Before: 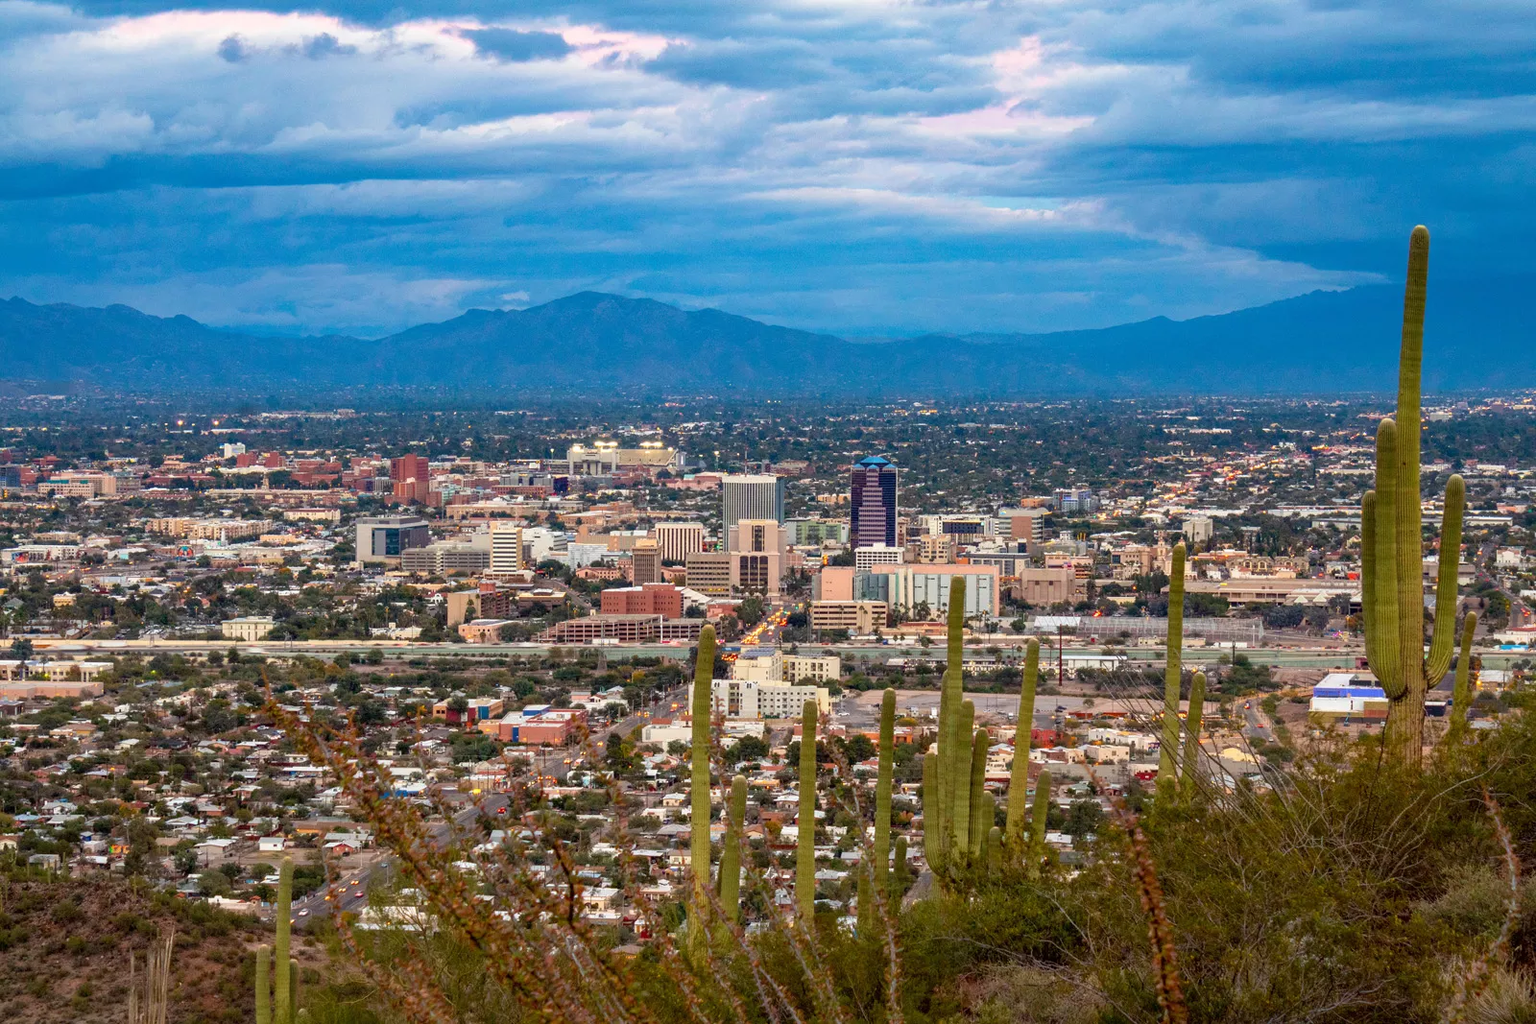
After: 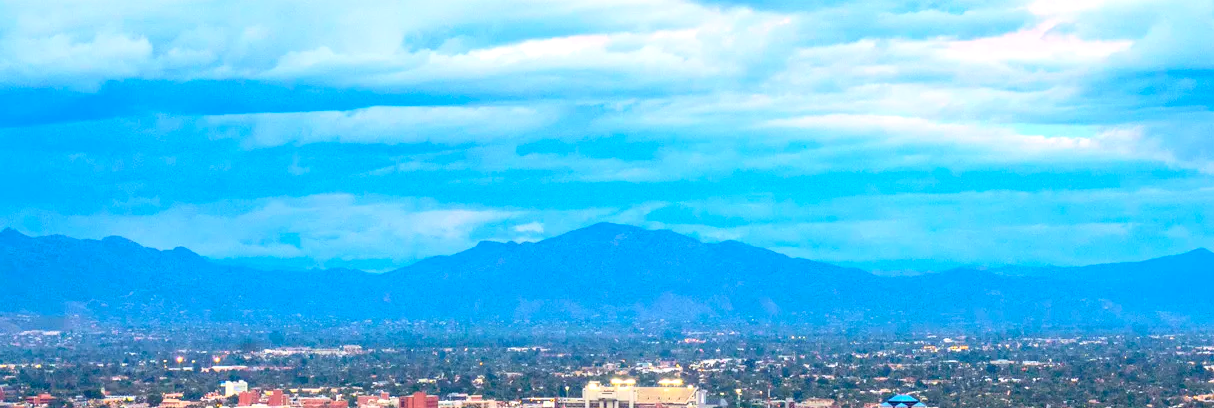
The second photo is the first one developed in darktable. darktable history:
crop: left 0.516%, top 7.647%, right 23.554%, bottom 54.023%
exposure: black level correction 0.001, exposure 0.499 EV, compensate highlight preservation false
contrast brightness saturation: contrast 0.2, brightness 0.16, saturation 0.224
